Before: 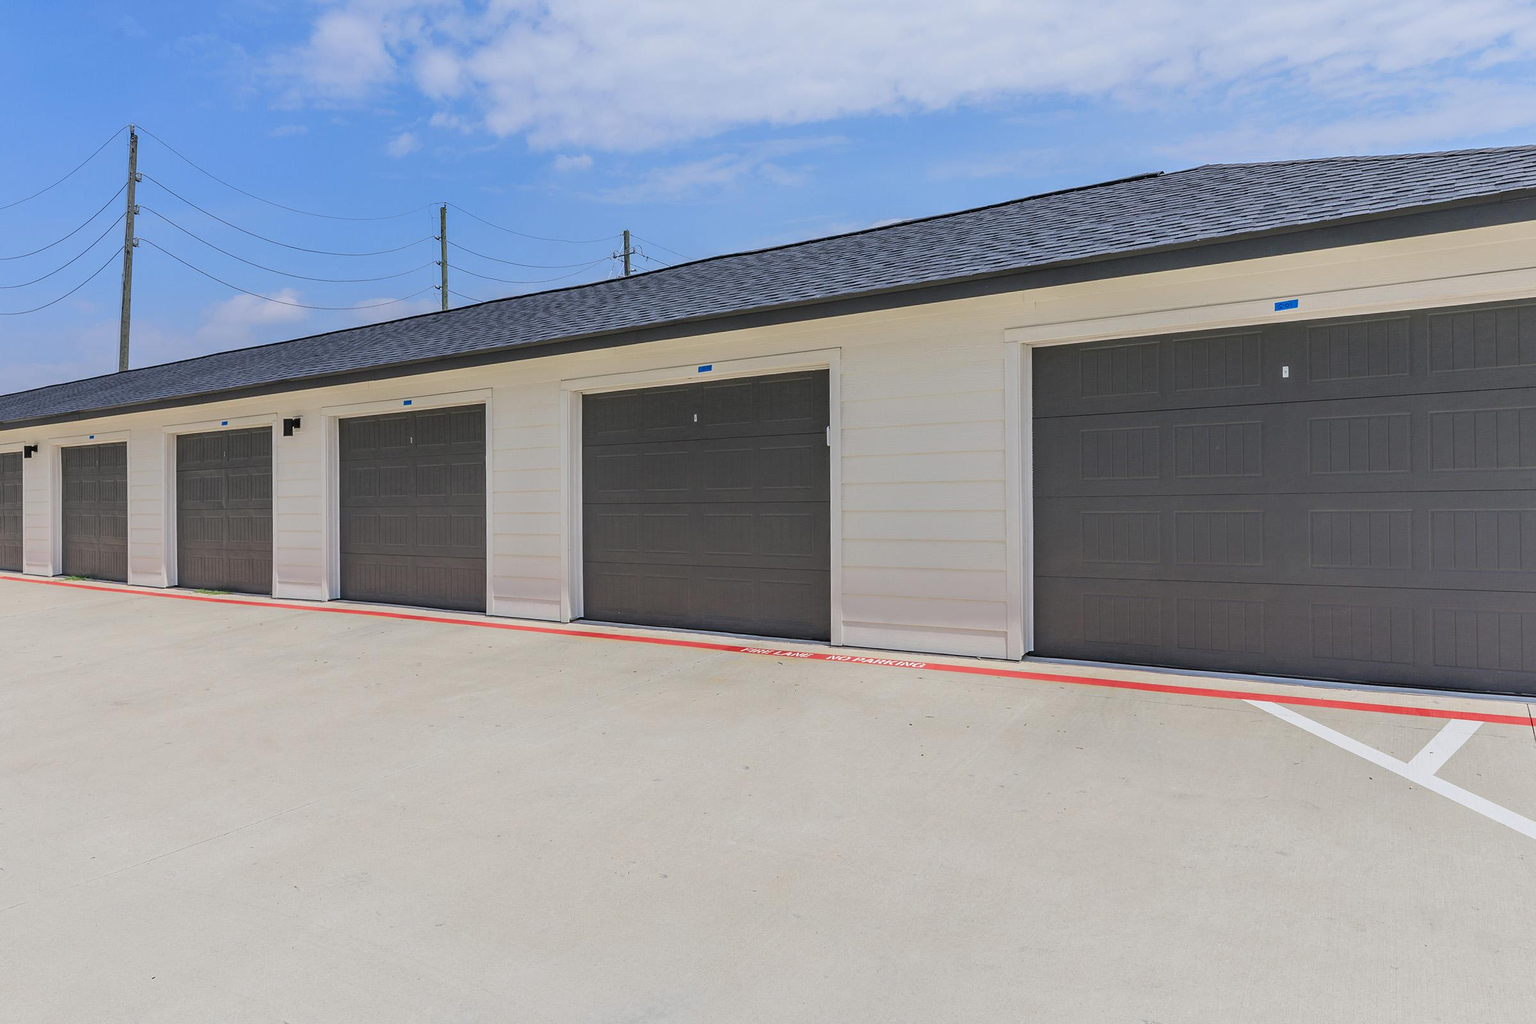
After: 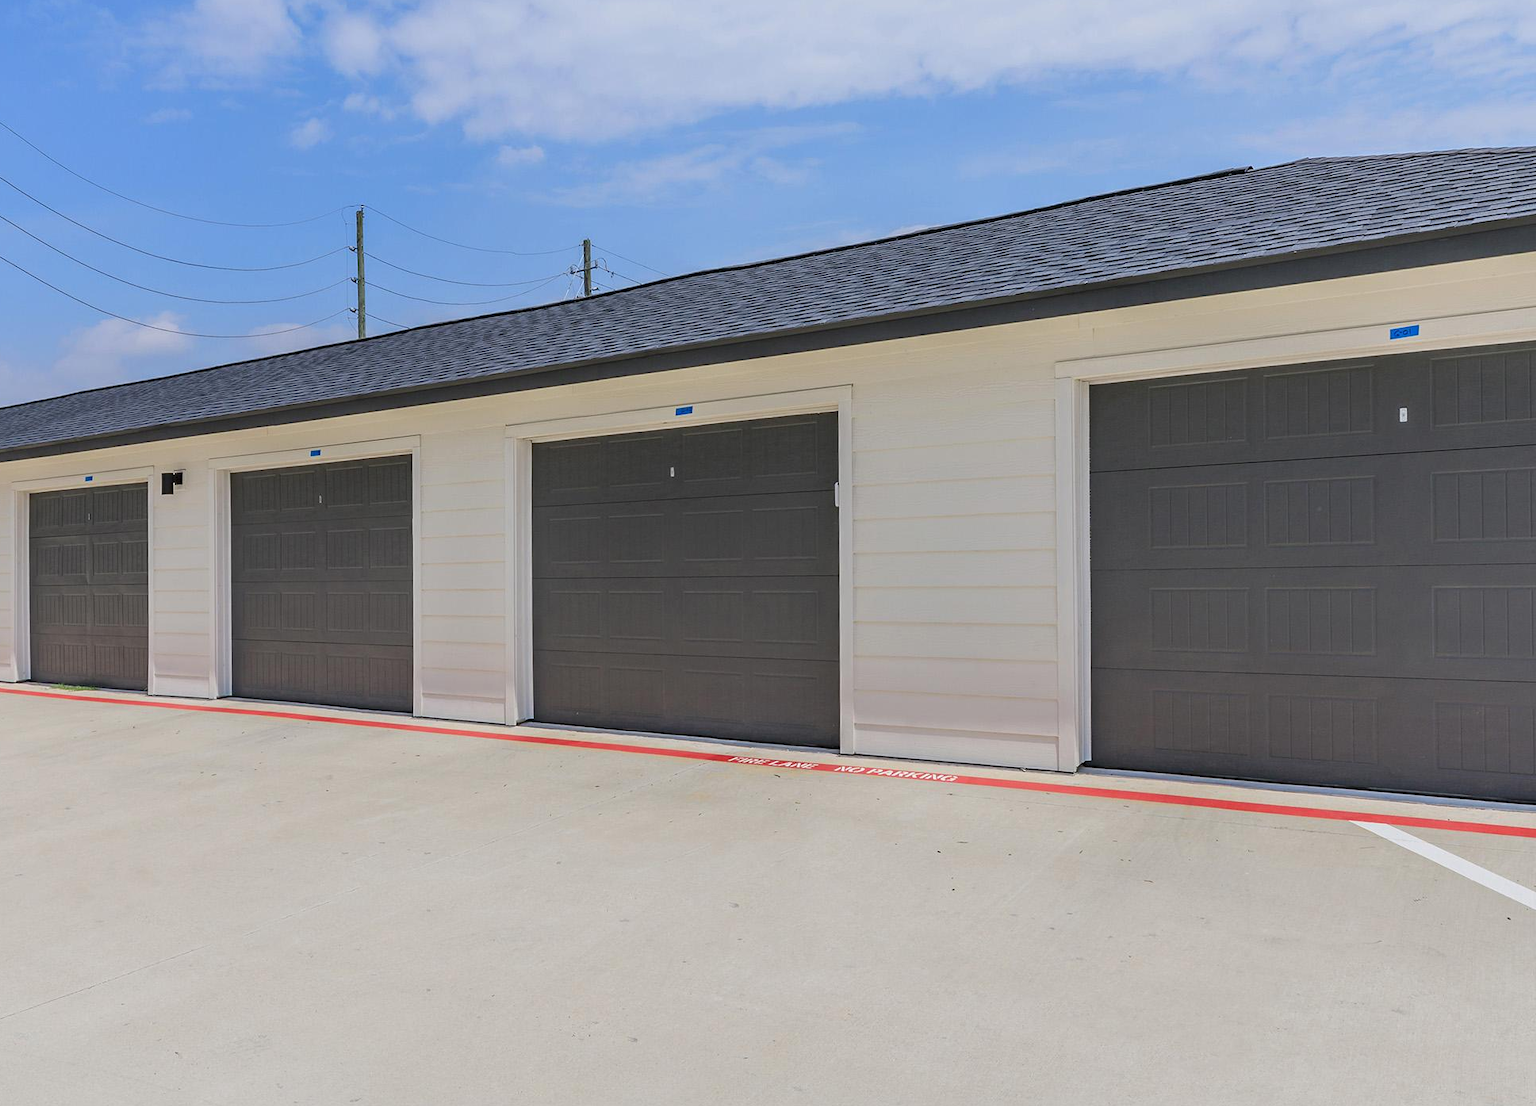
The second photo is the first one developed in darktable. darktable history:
crop: left 9.99%, top 3.626%, right 9.297%, bottom 9.146%
